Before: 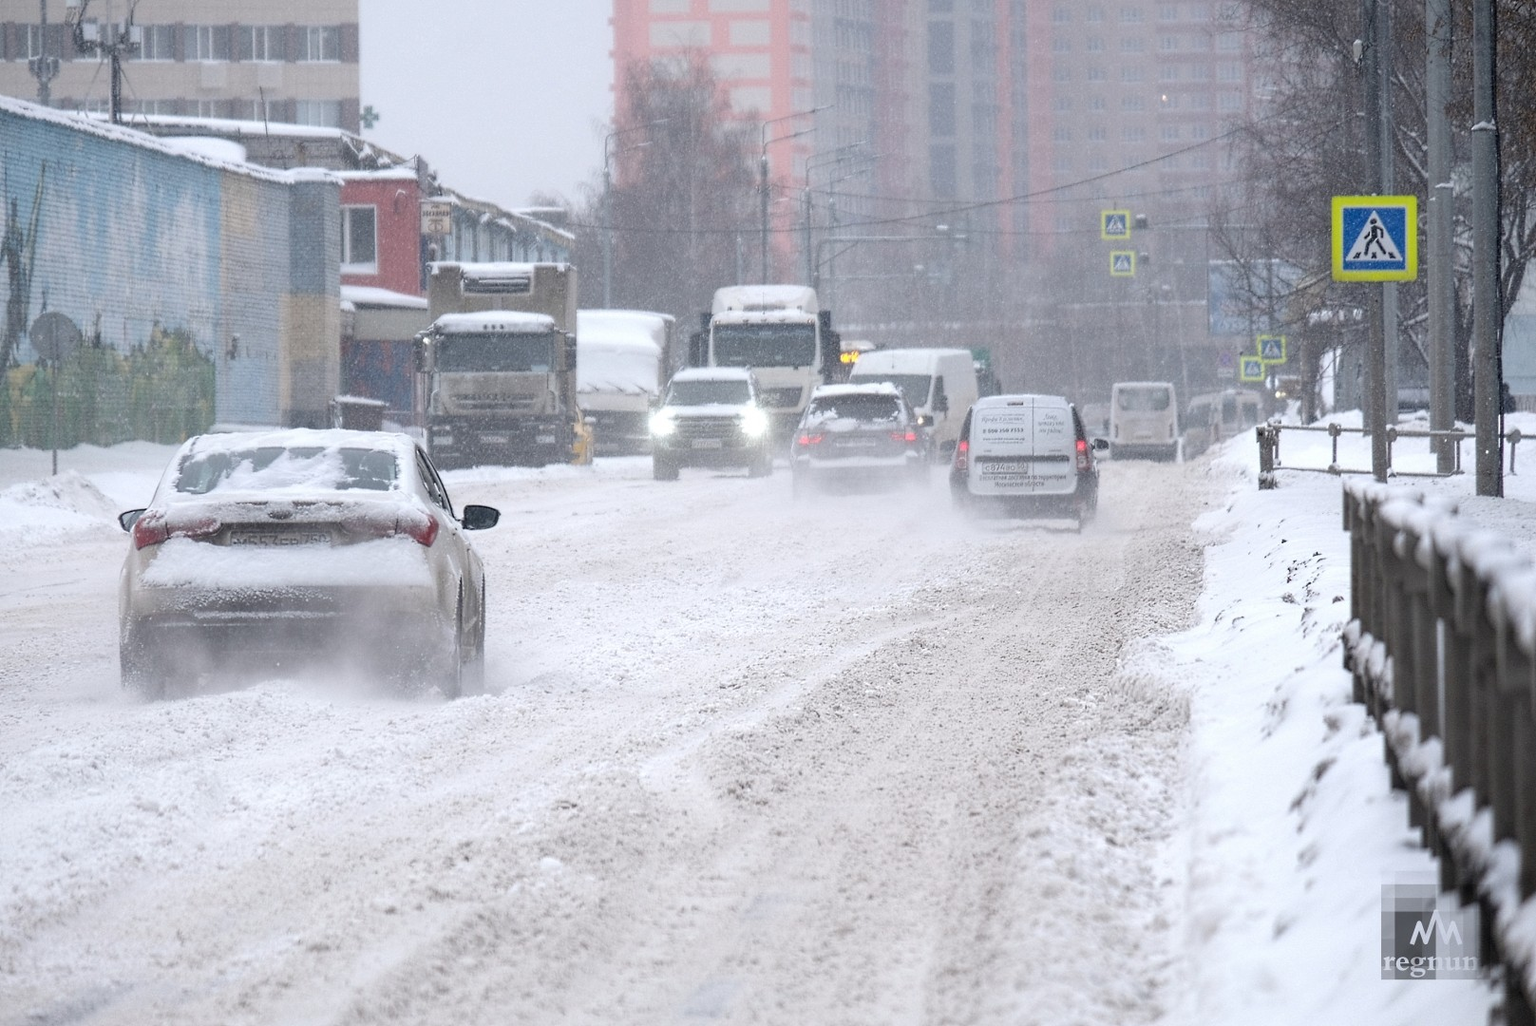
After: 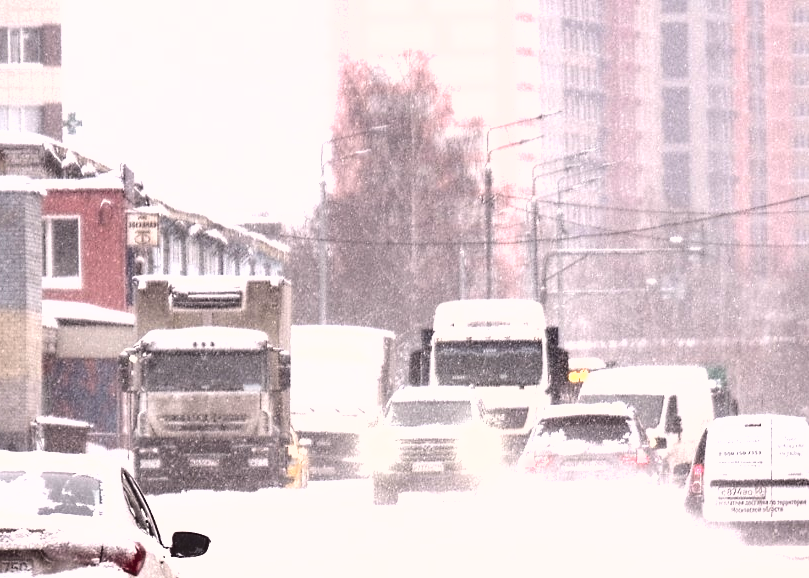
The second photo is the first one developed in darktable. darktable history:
crop: left 19.556%, right 30.401%, bottom 46.458%
color correction: highlights a* 10.21, highlights b* 9.79, shadows a* 8.61, shadows b* 7.88, saturation 0.8
exposure: black level correction 0, exposure 1.173 EV, compensate exposure bias true, compensate highlight preservation false
shadows and highlights: low approximation 0.01, soften with gaussian
